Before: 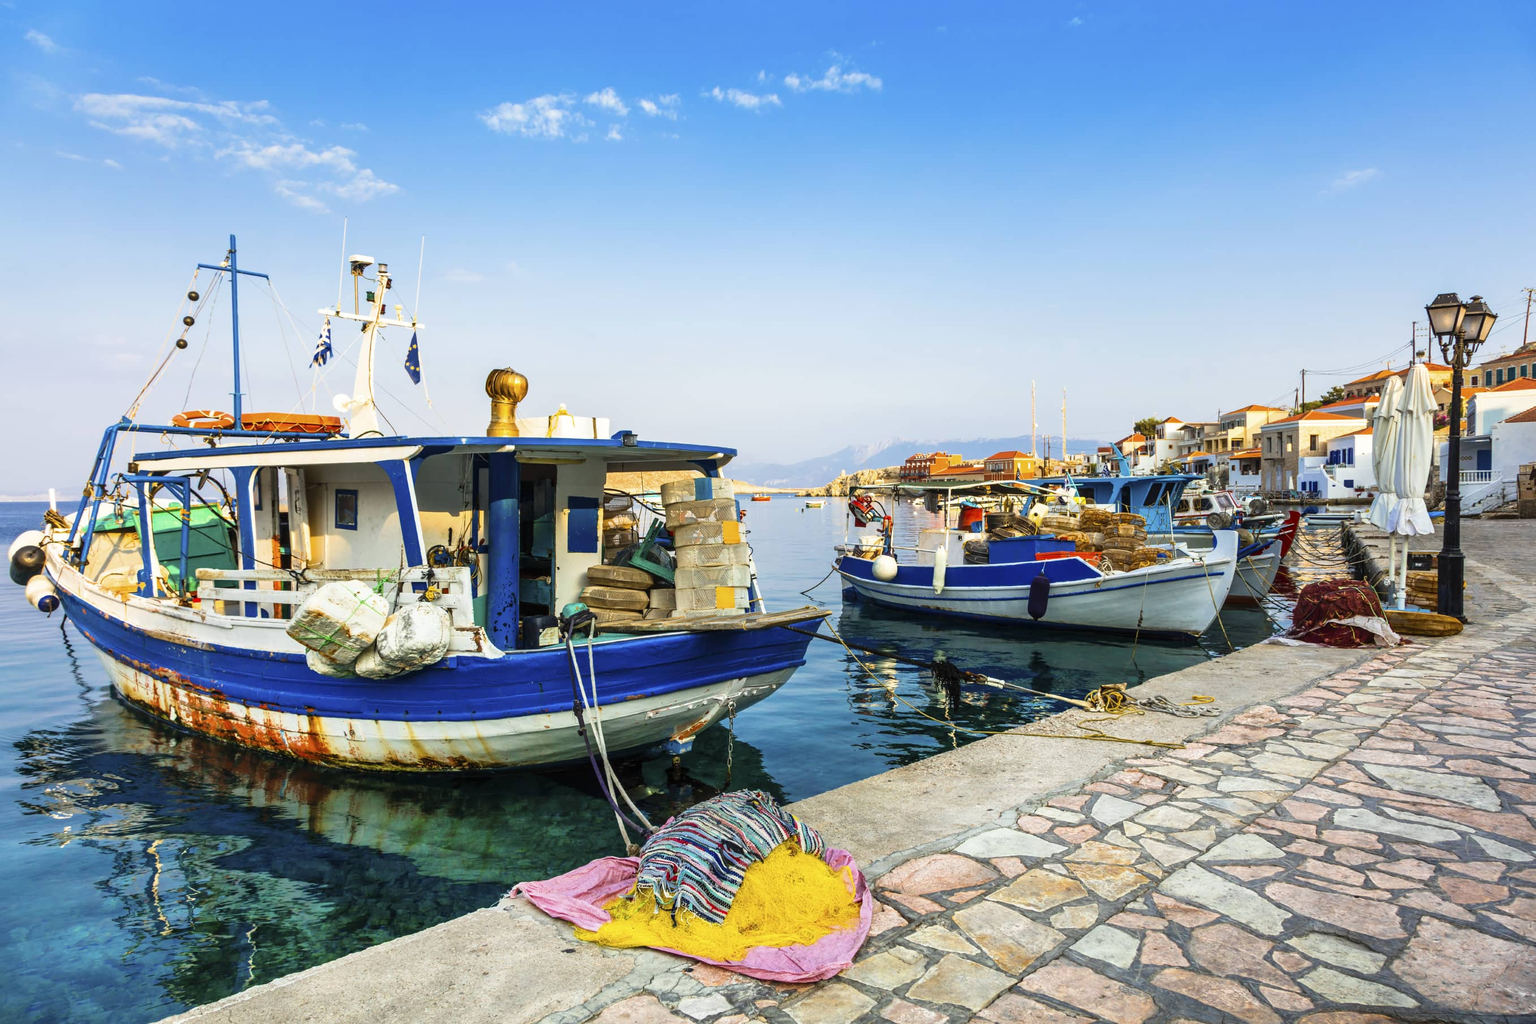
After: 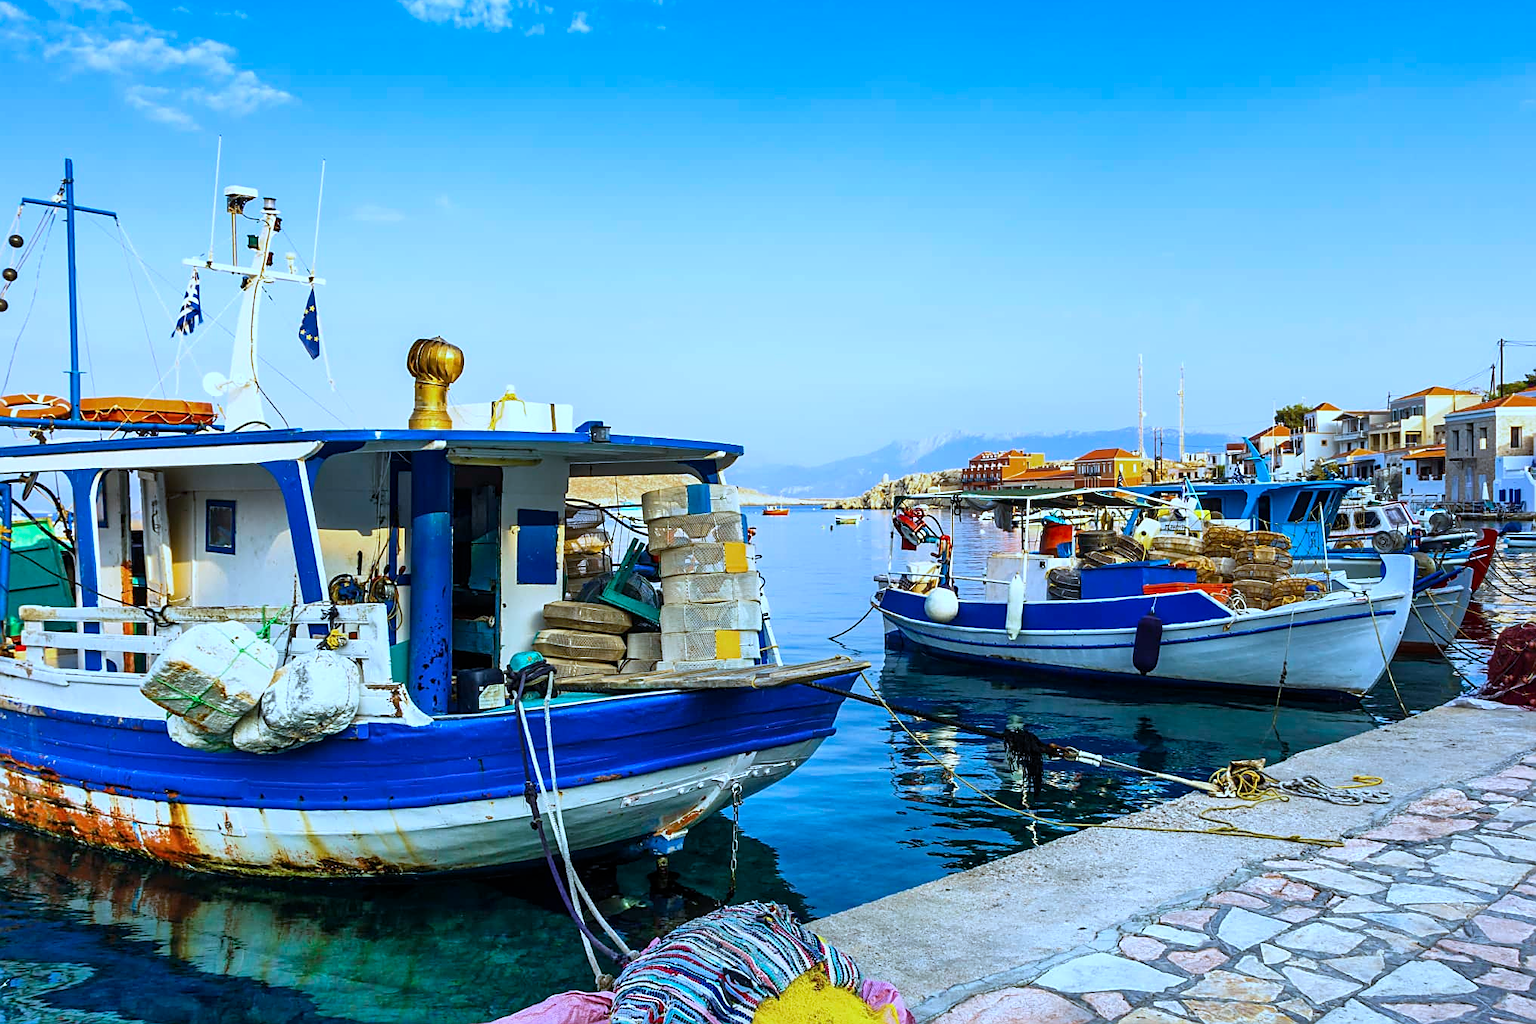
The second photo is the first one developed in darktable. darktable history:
shadows and highlights: radius 337.17, shadows 29.01, soften with gaussian
white balance: red 0.871, blue 1.249
sharpen: on, module defaults
crop and rotate: left 11.831%, top 11.346%, right 13.429%, bottom 13.899%
